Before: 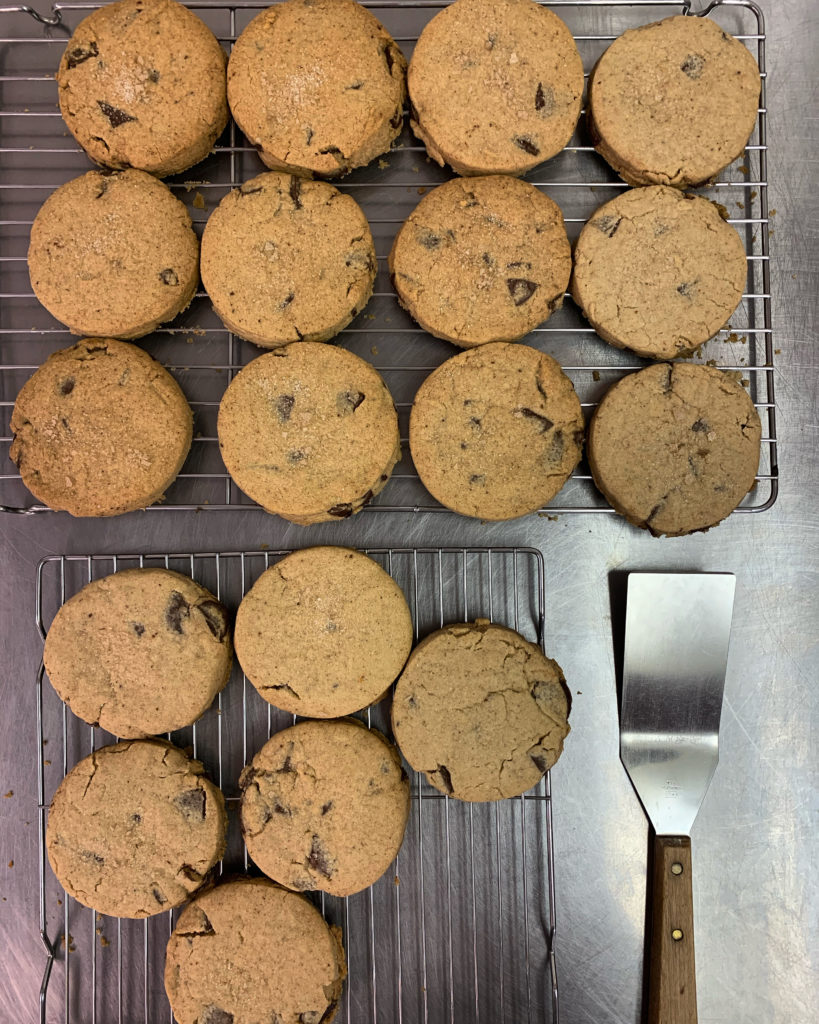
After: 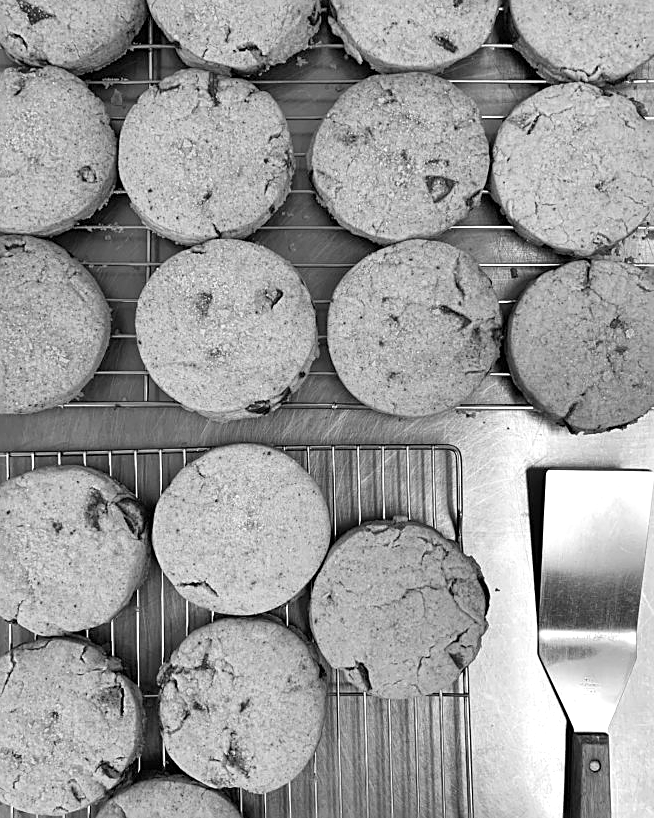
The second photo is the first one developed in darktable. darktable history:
crop and rotate: left 10.071%, top 10.071%, right 10.02%, bottom 10.02%
exposure: black level correction 0, exposure 0.5 EV, compensate exposure bias true, compensate highlight preservation false
contrast brightness saturation: contrast 0.03, brightness 0.06, saturation 0.13
sharpen: on, module defaults
monochrome: size 1
white balance: red 1, blue 1
